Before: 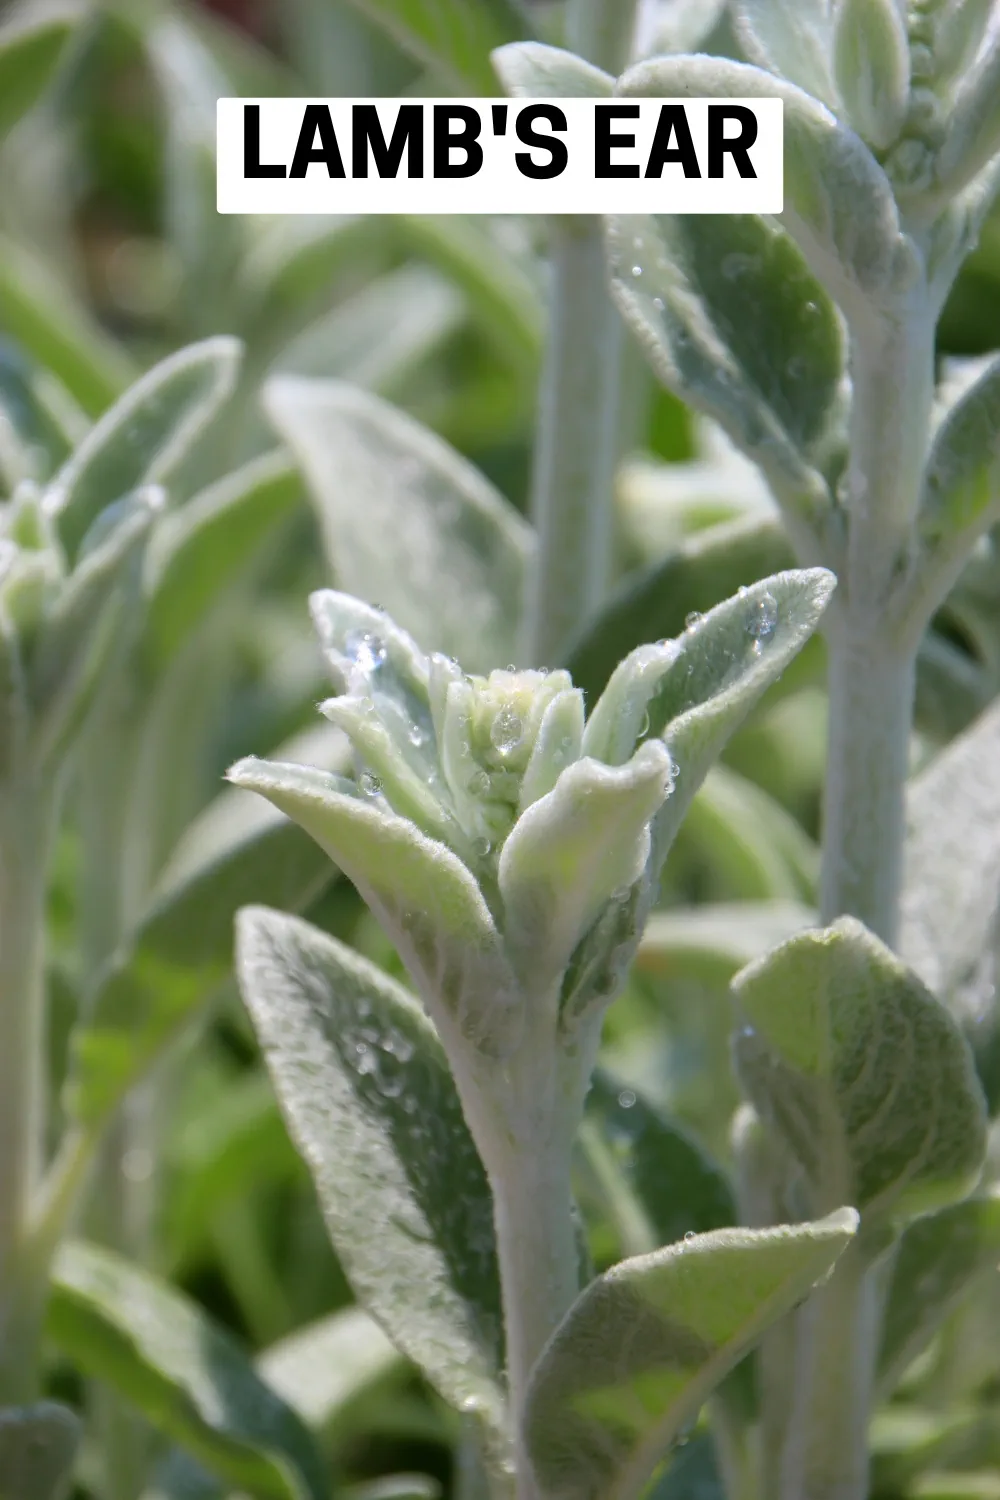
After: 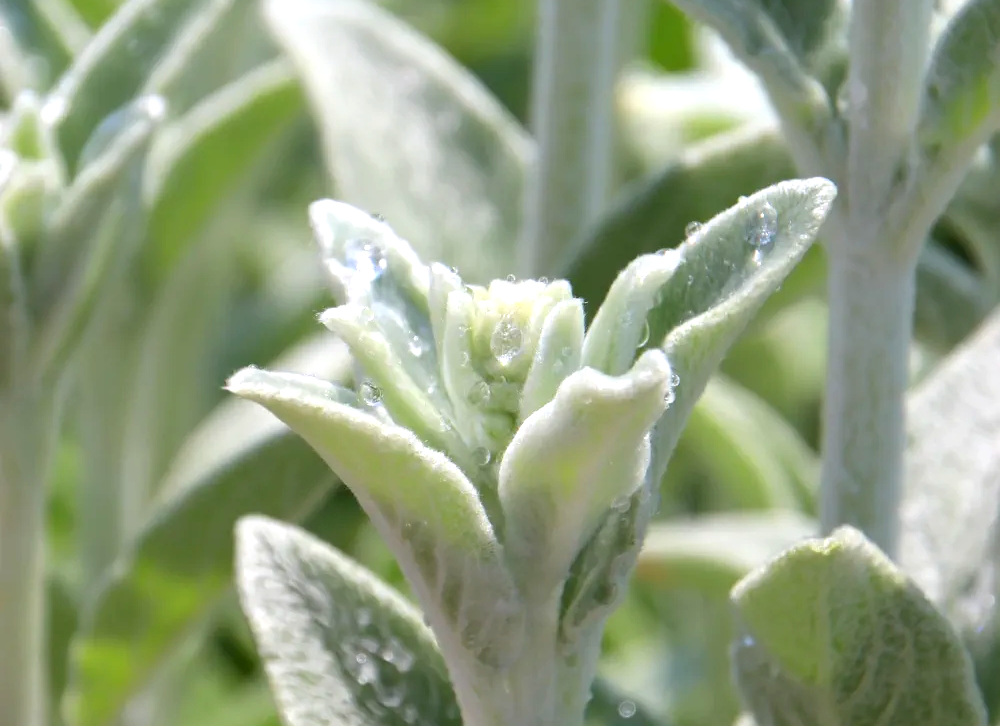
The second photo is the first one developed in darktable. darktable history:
crop and rotate: top 26.056%, bottom 25.543%
exposure: black level correction 0.001, exposure 0.5 EV, compensate exposure bias true, compensate highlight preservation false
